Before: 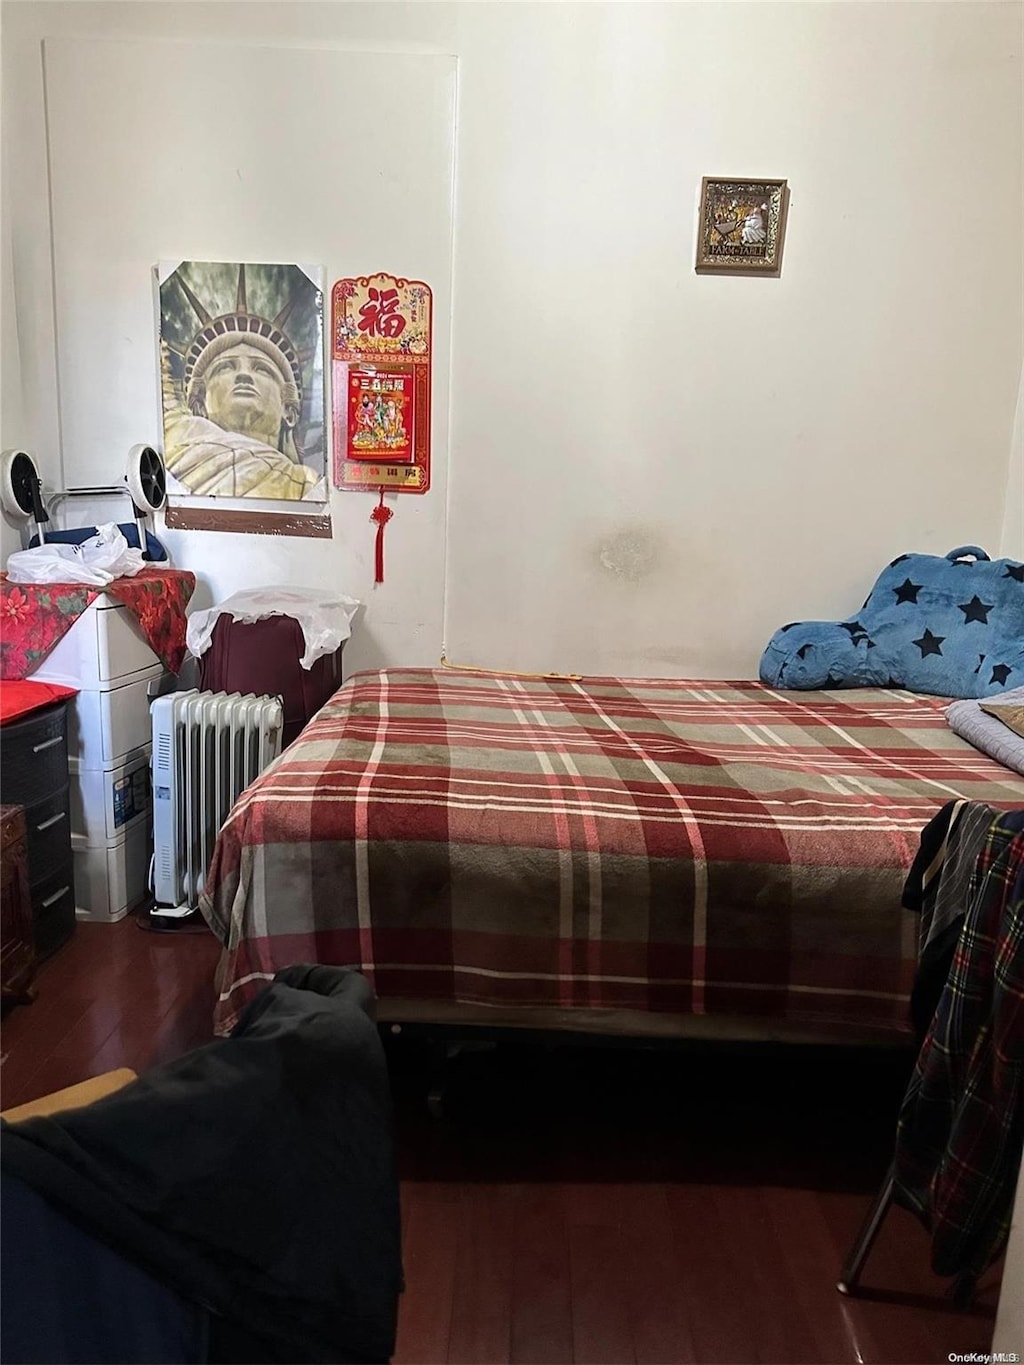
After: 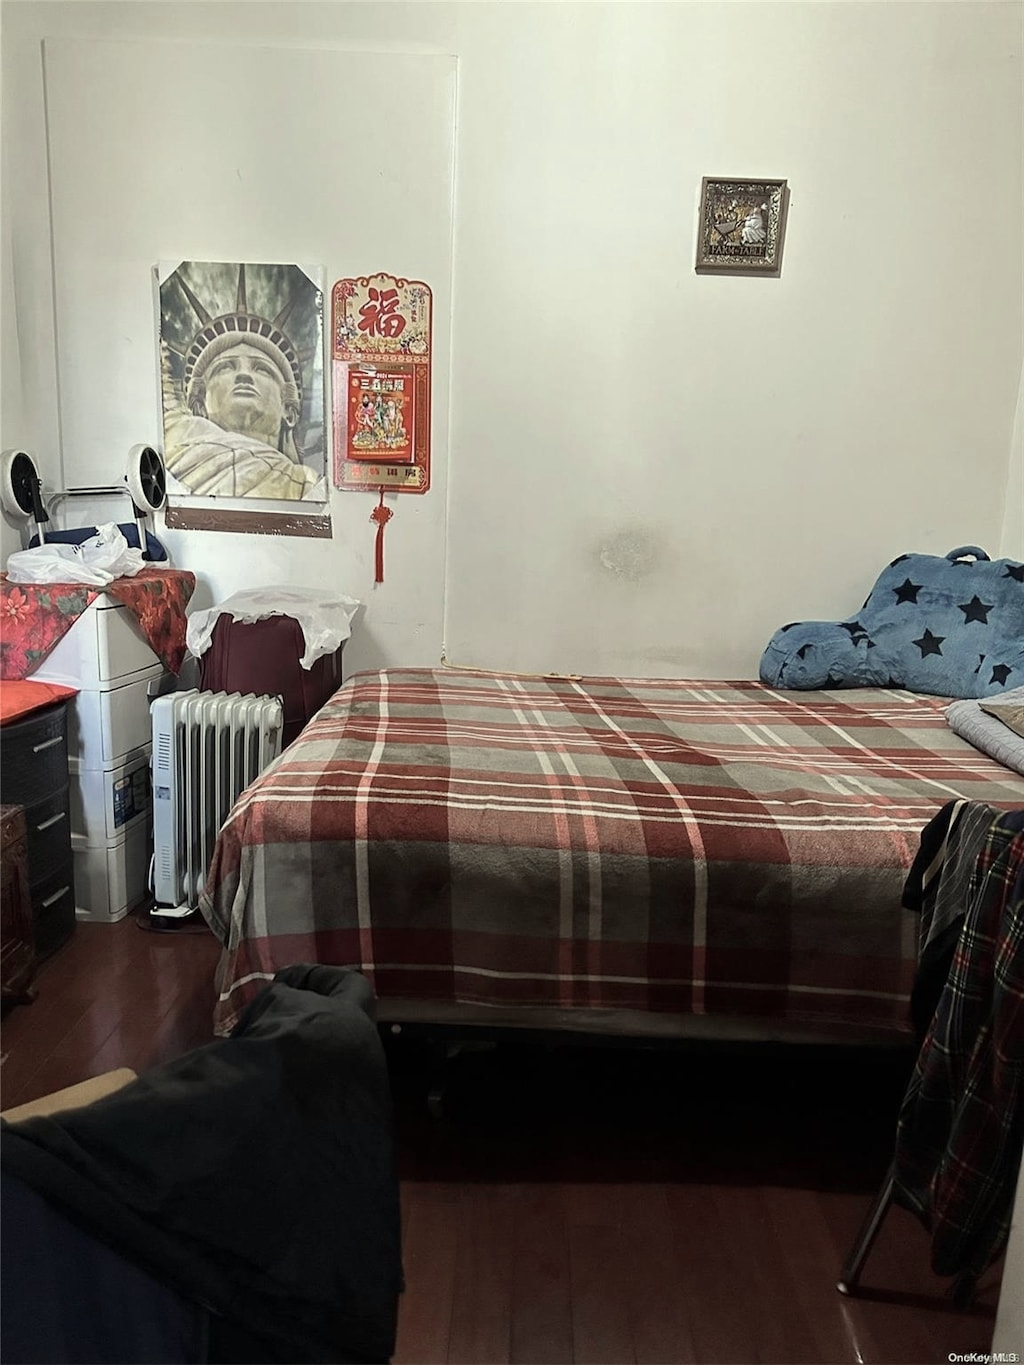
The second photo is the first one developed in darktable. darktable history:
color correction: highlights a* -5.83, highlights b* 11.13
color zones: curves: ch0 [(0, 0.559) (0.153, 0.551) (0.229, 0.5) (0.429, 0.5) (0.571, 0.5) (0.714, 0.5) (0.857, 0.5) (1, 0.559)]; ch1 [(0, 0.417) (0.112, 0.336) (0.213, 0.26) (0.429, 0.34) (0.571, 0.35) (0.683, 0.331) (0.857, 0.344) (1, 0.417)]
